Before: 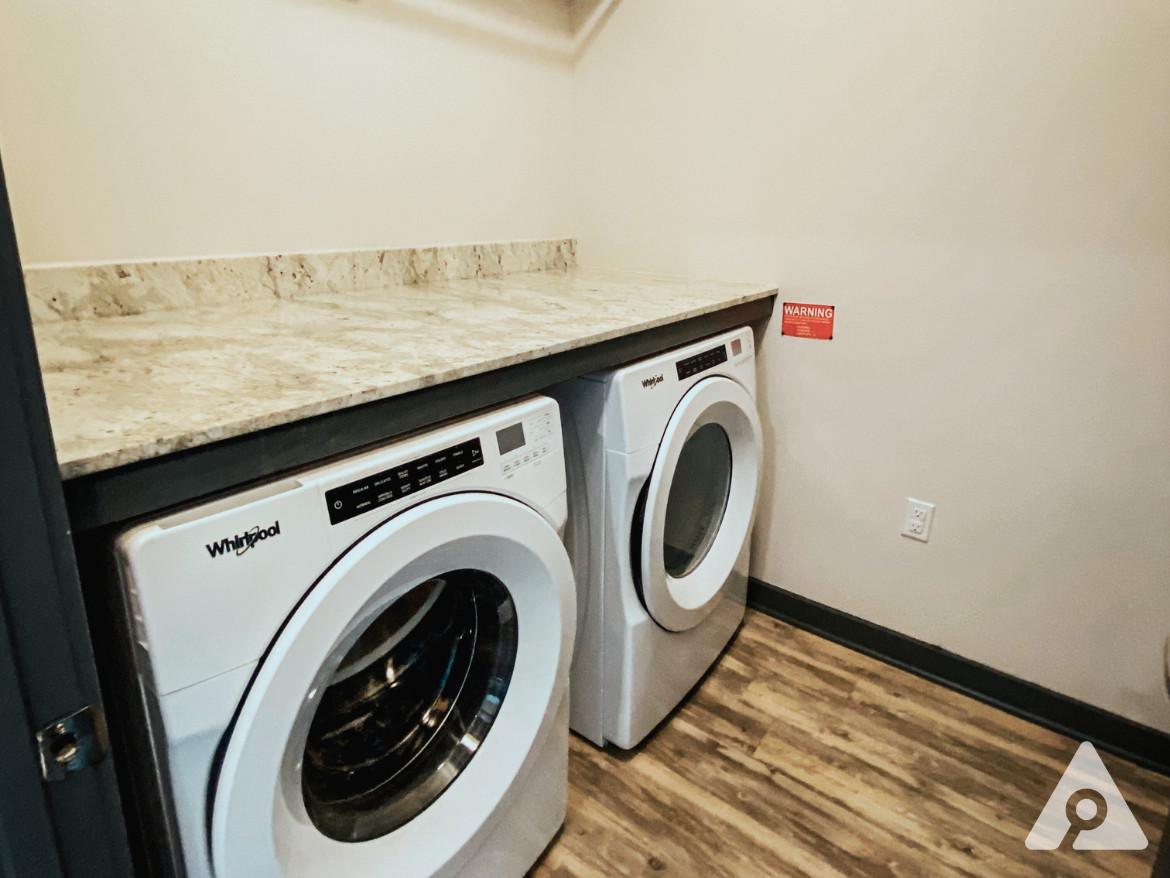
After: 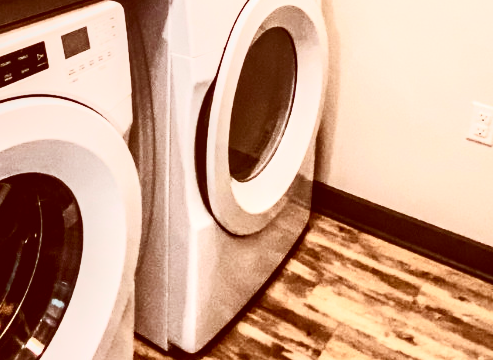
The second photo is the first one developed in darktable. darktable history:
local contrast: detail 130%
crop: left 37.183%, top 45.116%, right 20.673%, bottom 13.772%
contrast brightness saturation: contrast 0.624, brightness 0.348, saturation 0.141
color correction: highlights a* 9.55, highlights b* 8.77, shadows a* 39.34, shadows b* 39.56, saturation 0.779
